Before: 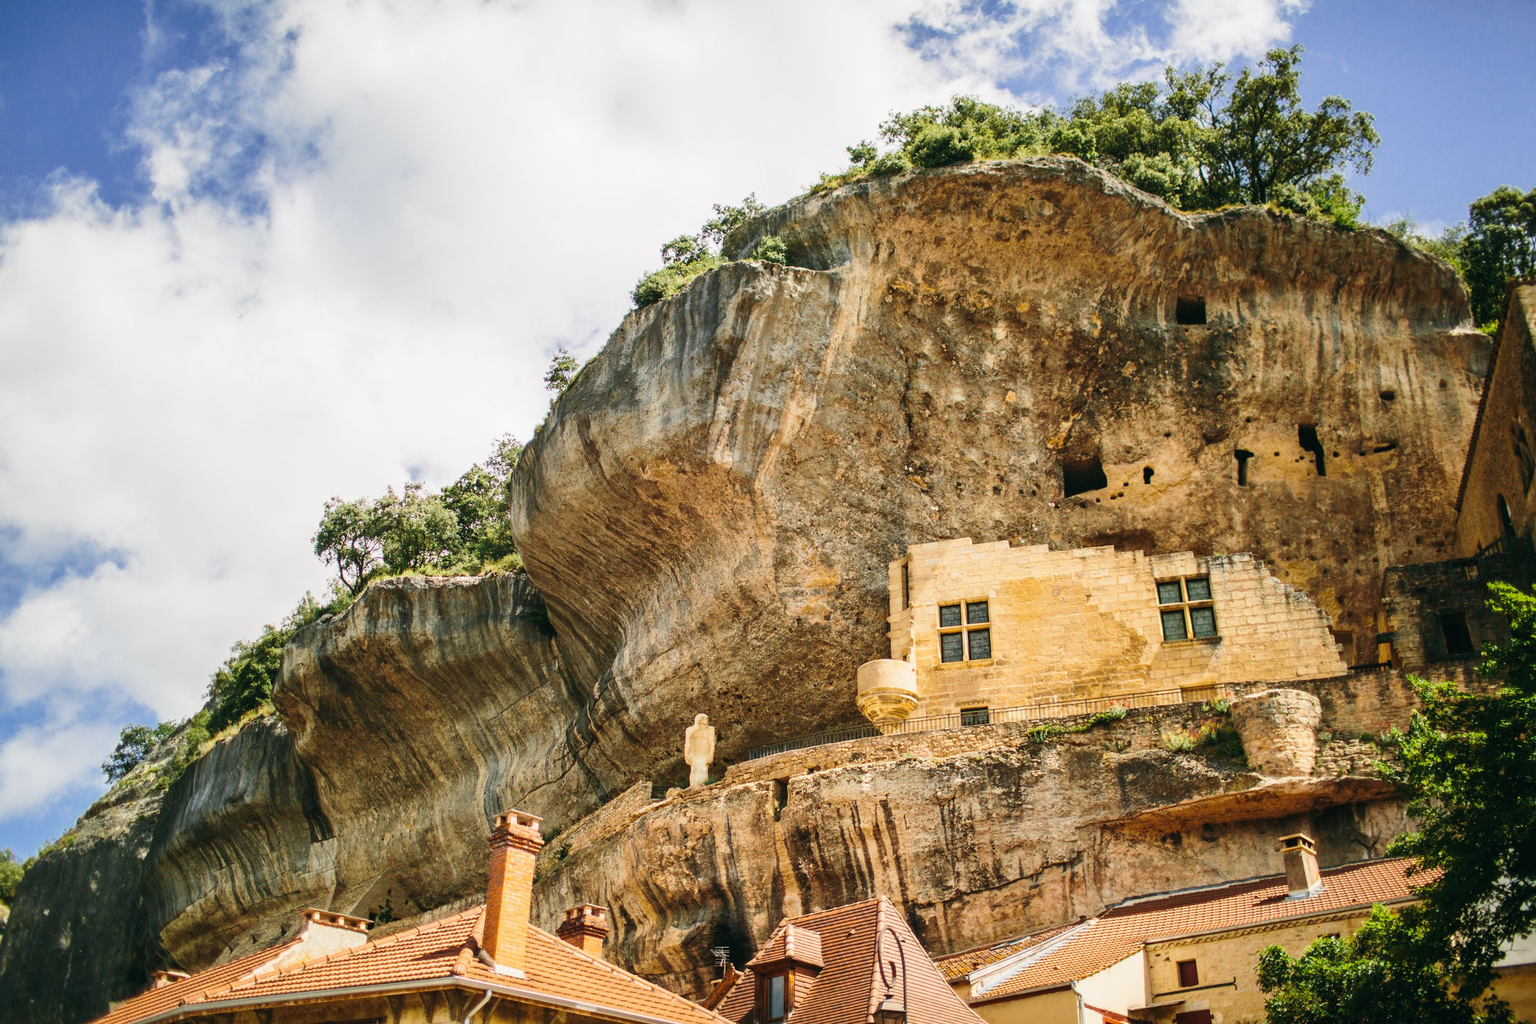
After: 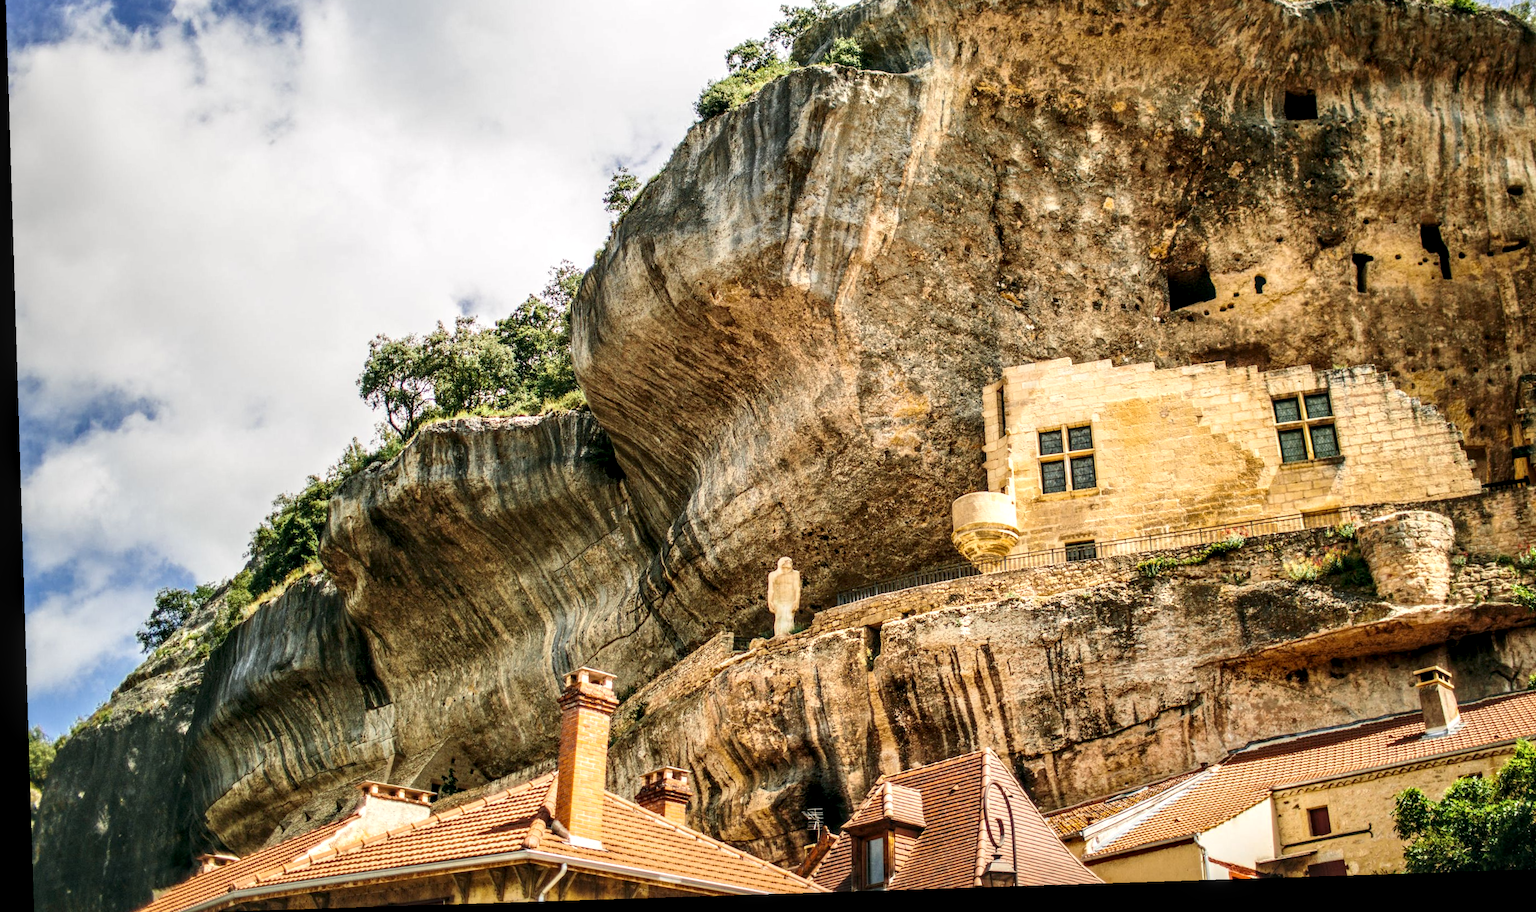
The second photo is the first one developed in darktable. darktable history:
rotate and perspective: rotation -1.77°, lens shift (horizontal) 0.004, automatic cropping off
crop: top 20.916%, right 9.437%, bottom 0.316%
local contrast: detail 154%
